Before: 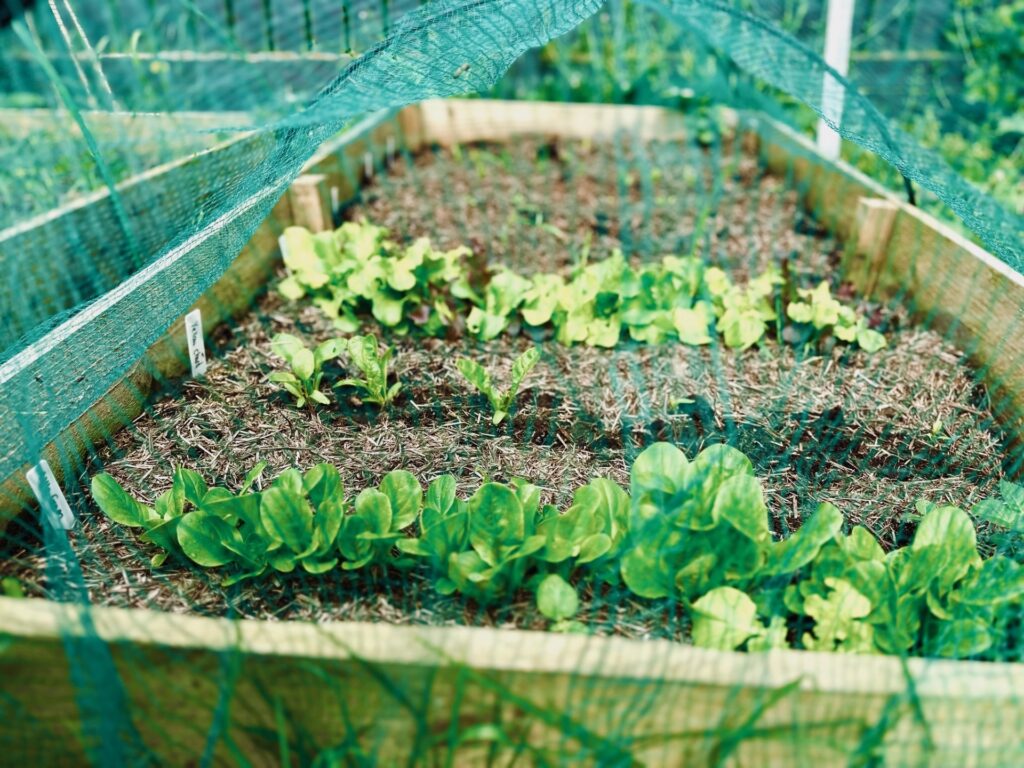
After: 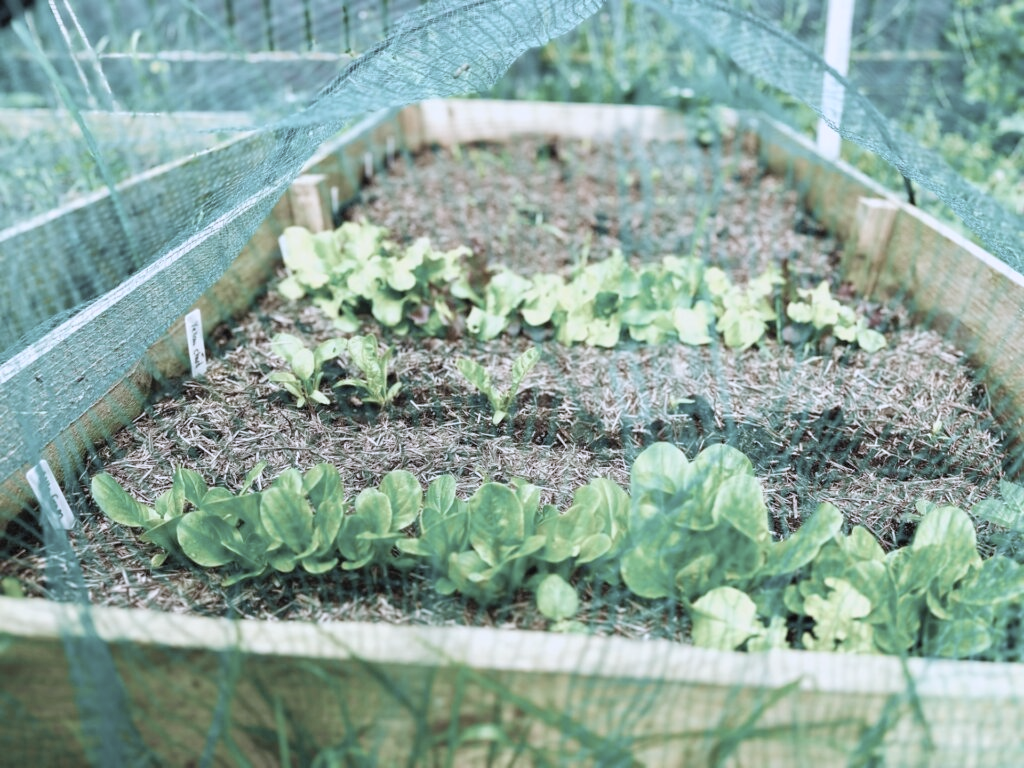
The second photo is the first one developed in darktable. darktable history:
white balance: red 1.004, blue 1.096
color calibration: x 0.37, y 0.382, temperature 4313.32 K
contrast brightness saturation: brightness 0.18, saturation -0.5
